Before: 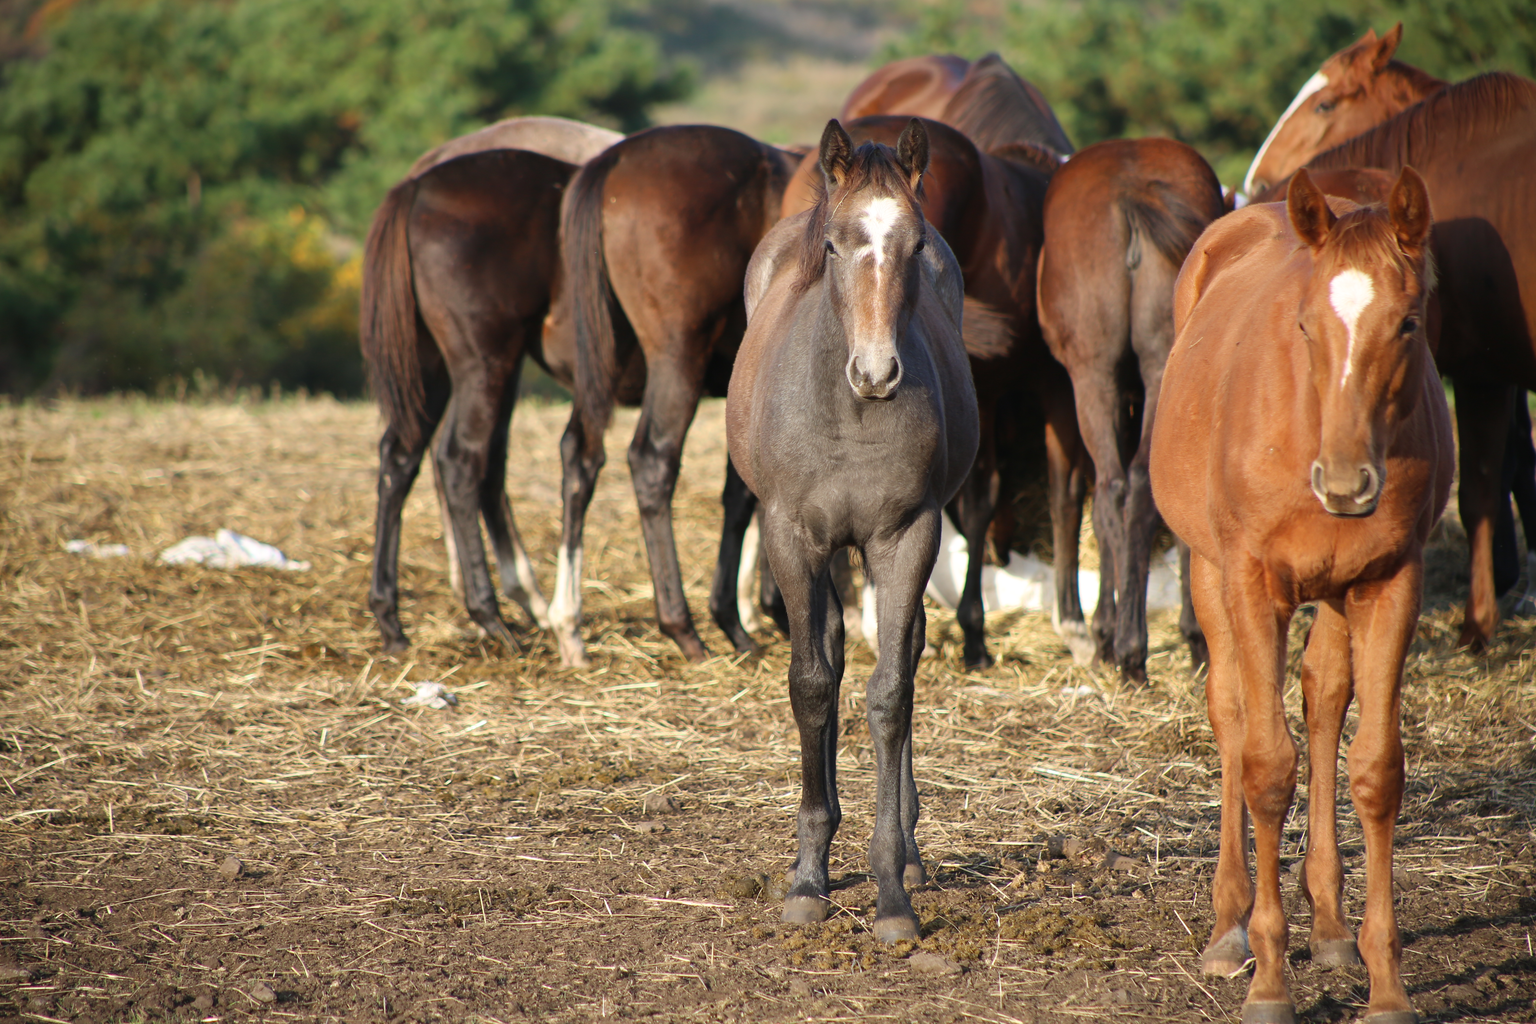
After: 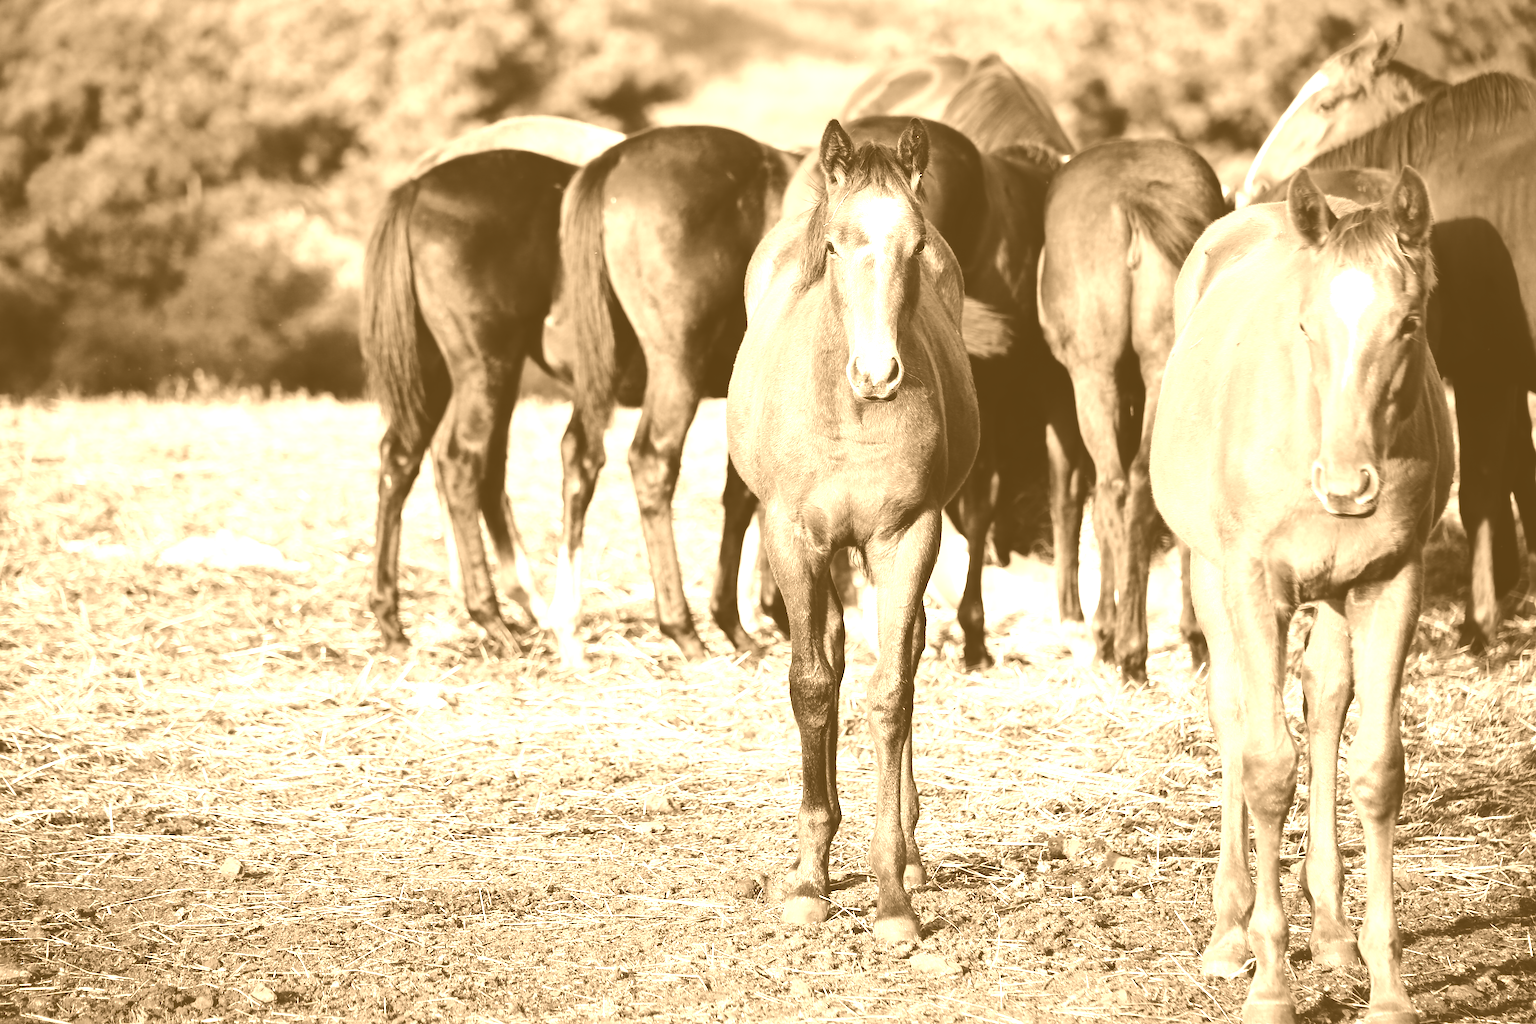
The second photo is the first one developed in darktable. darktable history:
sharpen: on, module defaults
tone equalizer: -8 EV -0.417 EV, -7 EV -0.389 EV, -6 EV -0.333 EV, -5 EV -0.222 EV, -3 EV 0.222 EV, -2 EV 0.333 EV, -1 EV 0.389 EV, +0 EV 0.417 EV, edges refinement/feathering 500, mask exposure compensation -1.25 EV, preserve details no
tone curve: curves: ch0 [(0, 0) (0.135, 0.09) (0.326, 0.386) (0.489, 0.573) (0.663, 0.749) (0.854, 0.897) (1, 0.974)]; ch1 [(0, 0) (0.366, 0.367) (0.475, 0.453) (0.494, 0.493) (0.504, 0.497) (0.544, 0.569) (0.562, 0.605) (0.622, 0.694) (1, 1)]; ch2 [(0, 0) (0.333, 0.346) (0.375, 0.375) (0.424, 0.43) (0.476, 0.492) (0.502, 0.503) (0.533, 0.534) (0.572, 0.603) (0.605, 0.656) (0.641, 0.709) (1, 1)], color space Lab, independent channels, preserve colors none
colorize: hue 28.8°, source mix 100%
